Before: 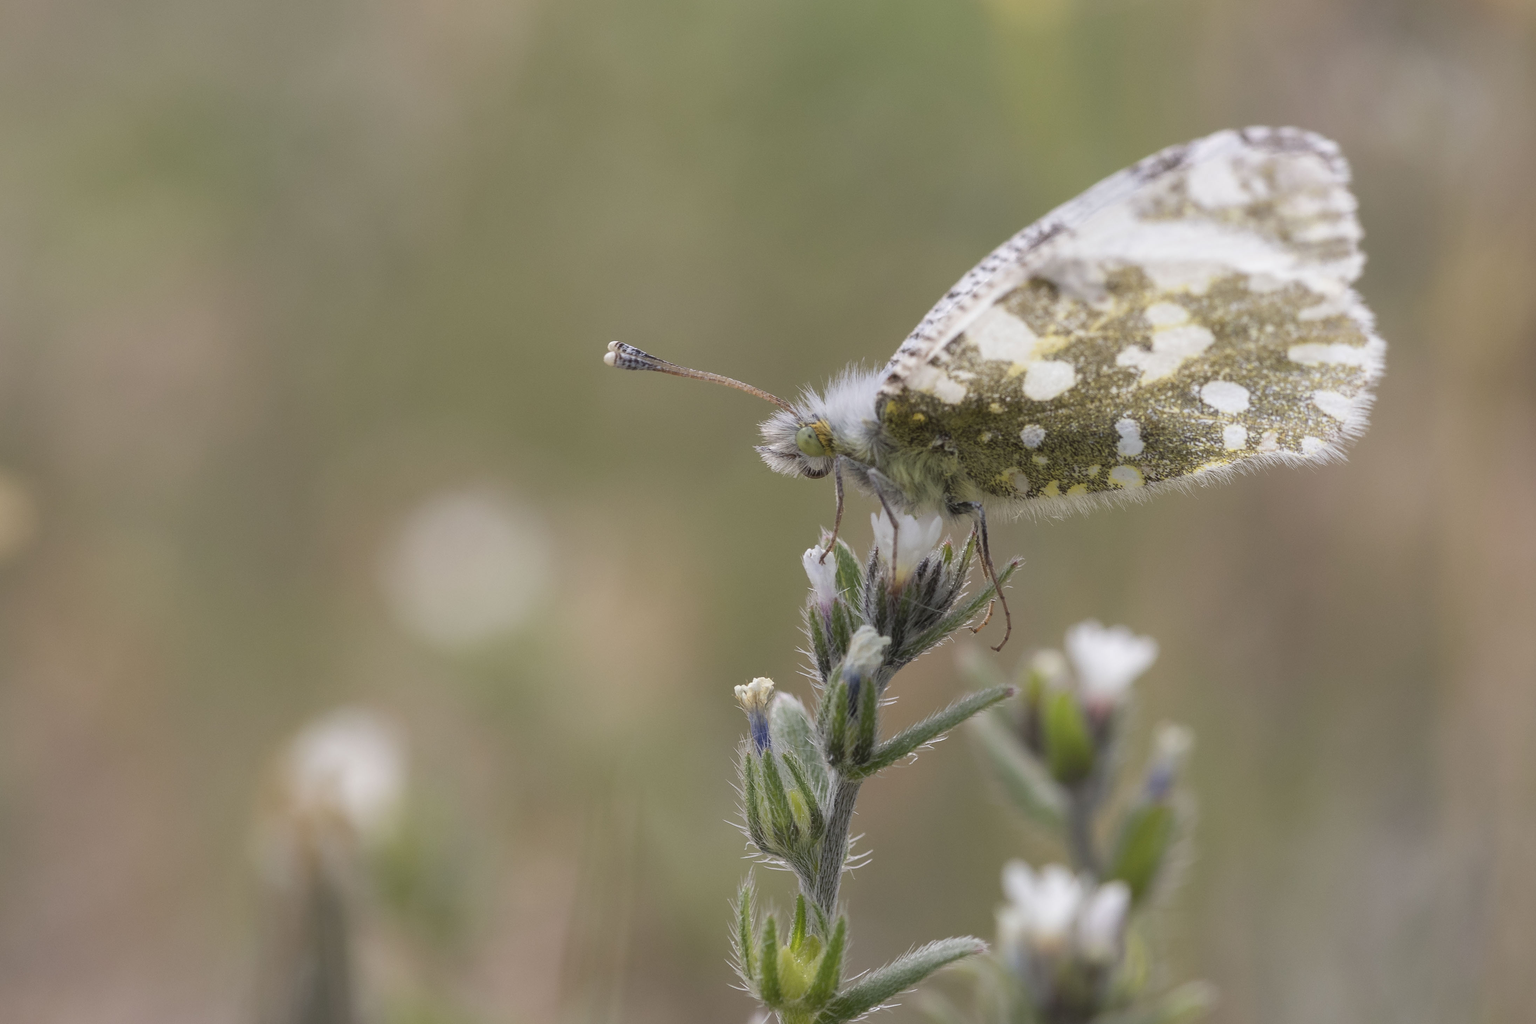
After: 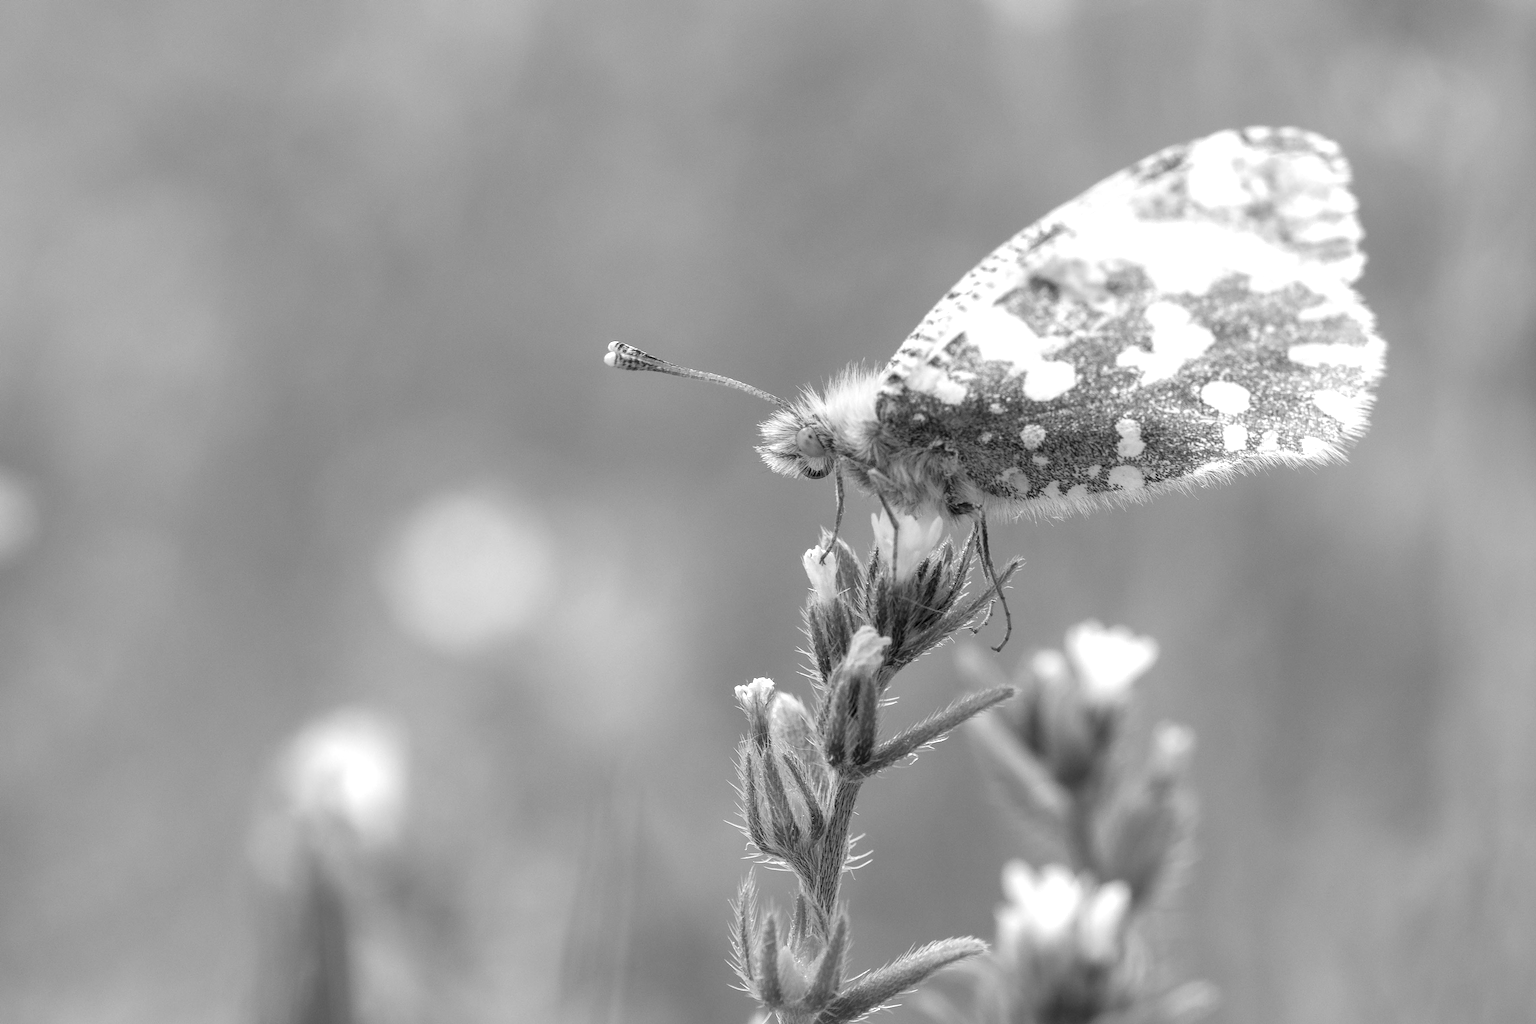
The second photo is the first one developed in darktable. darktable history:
exposure: exposure 0.556 EV, compensate highlight preservation false
local contrast: on, module defaults
monochrome: on, module defaults
